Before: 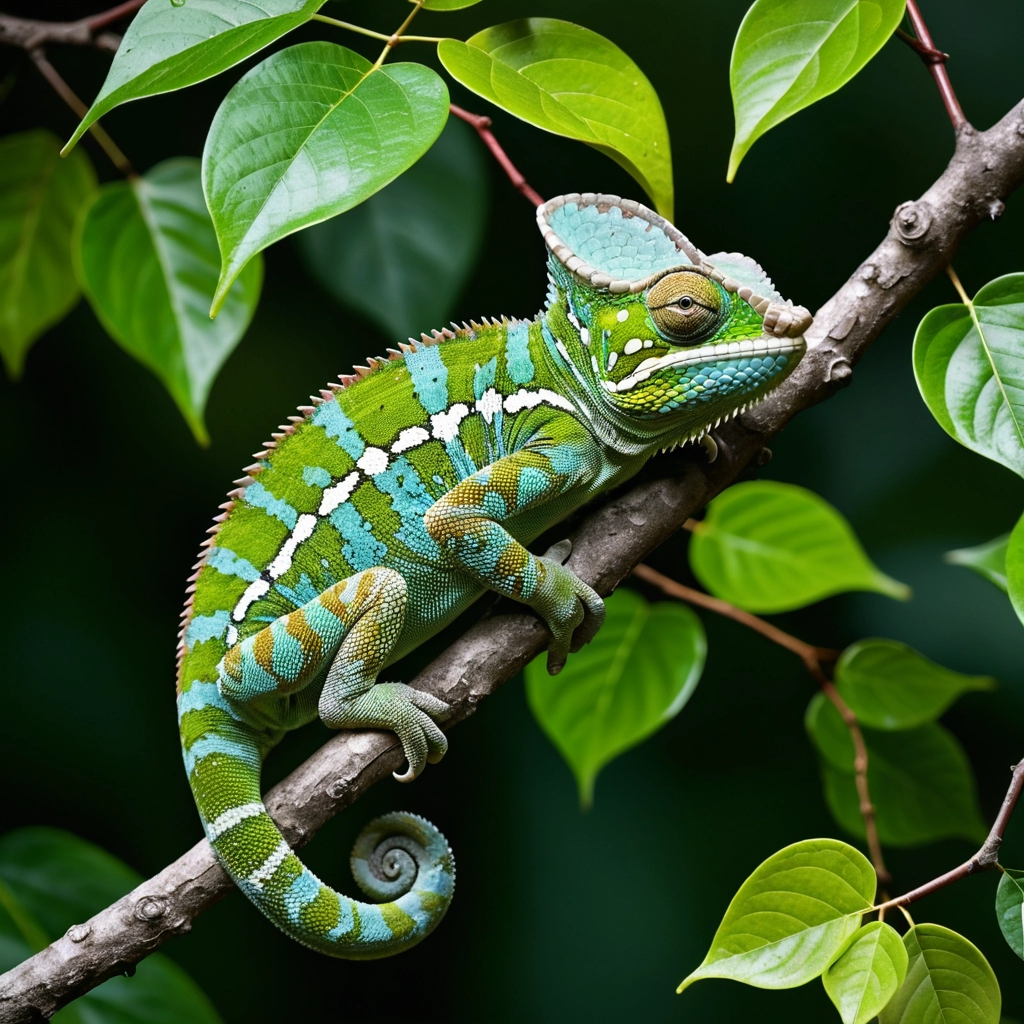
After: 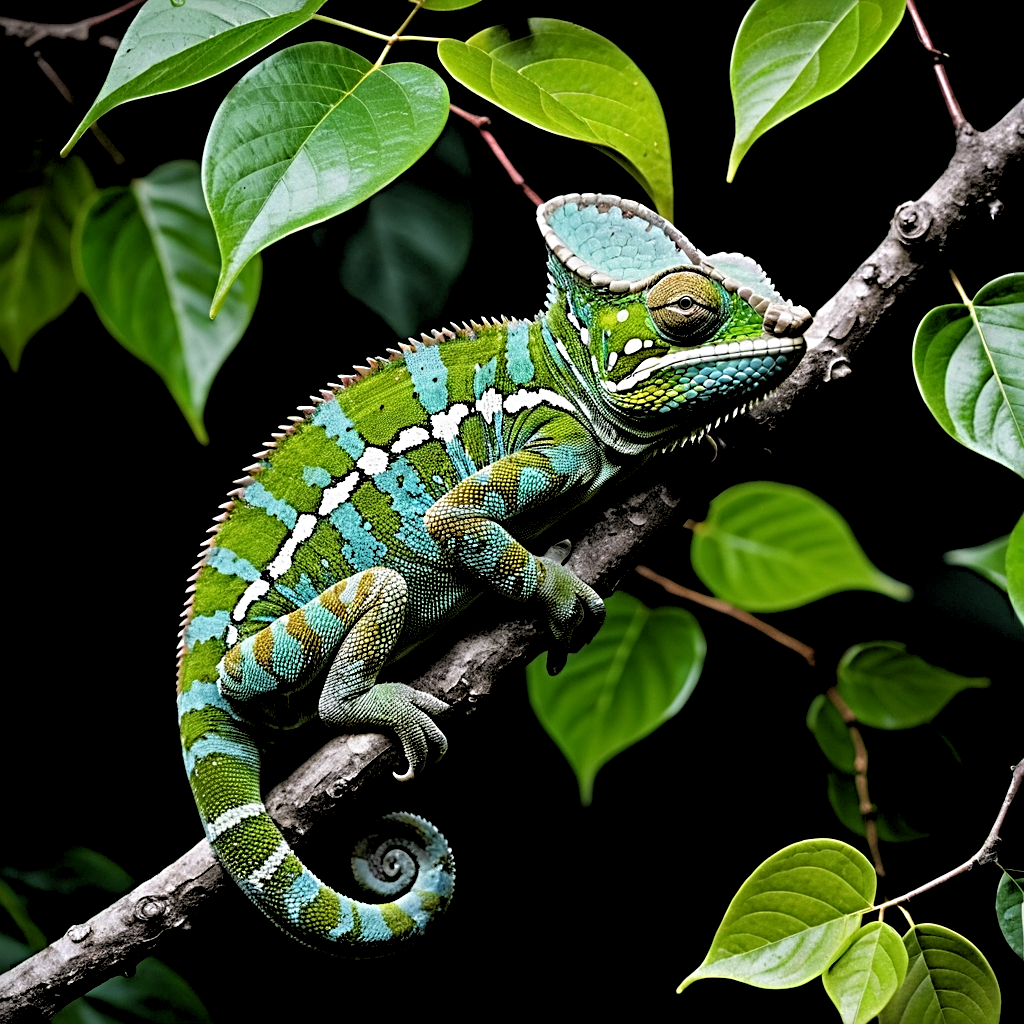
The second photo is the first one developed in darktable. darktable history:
tone equalizer: on, module defaults
sharpen: radius 4
rgb levels: levels [[0.034, 0.472, 0.904], [0, 0.5, 1], [0, 0.5, 1]]
exposure: exposure -0.21 EV, compensate highlight preservation false
